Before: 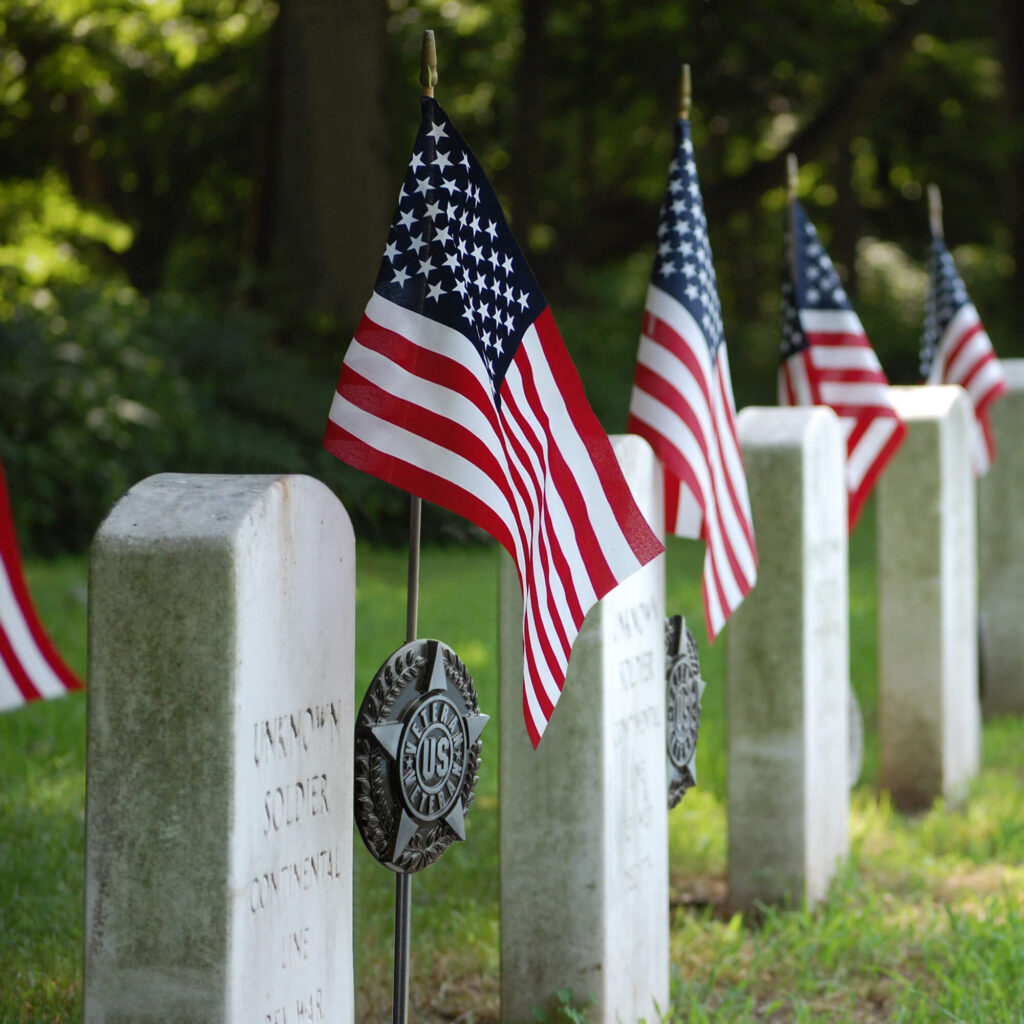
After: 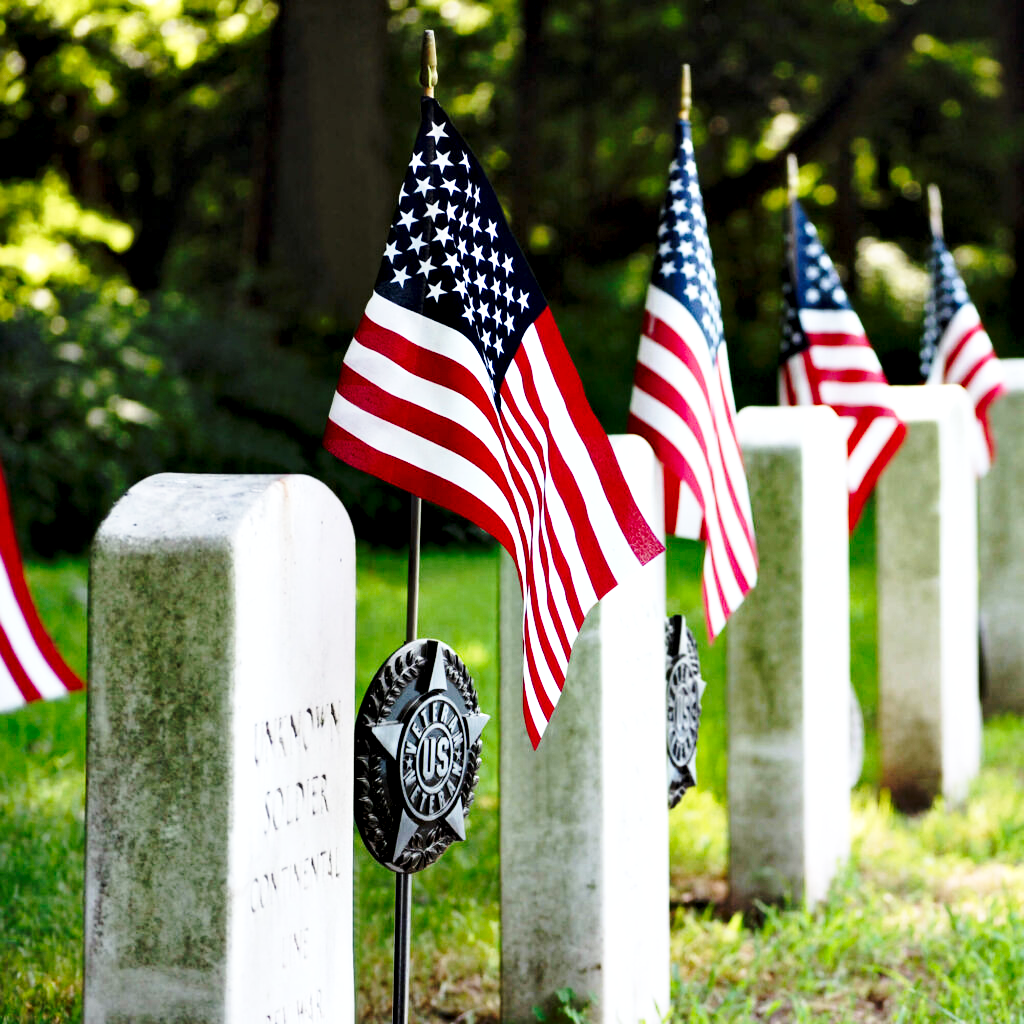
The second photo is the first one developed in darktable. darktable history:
base curve: curves: ch0 [(0, 0) (0.032, 0.037) (0.105, 0.228) (0.435, 0.76) (0.856, 0.983) (1, 1)], preserve colors none
contrast equalizer: octaves 7, y [[0.6 ×6], [0.55 ×6], [0 ×6], [0 ×6], [0 ×6]]
